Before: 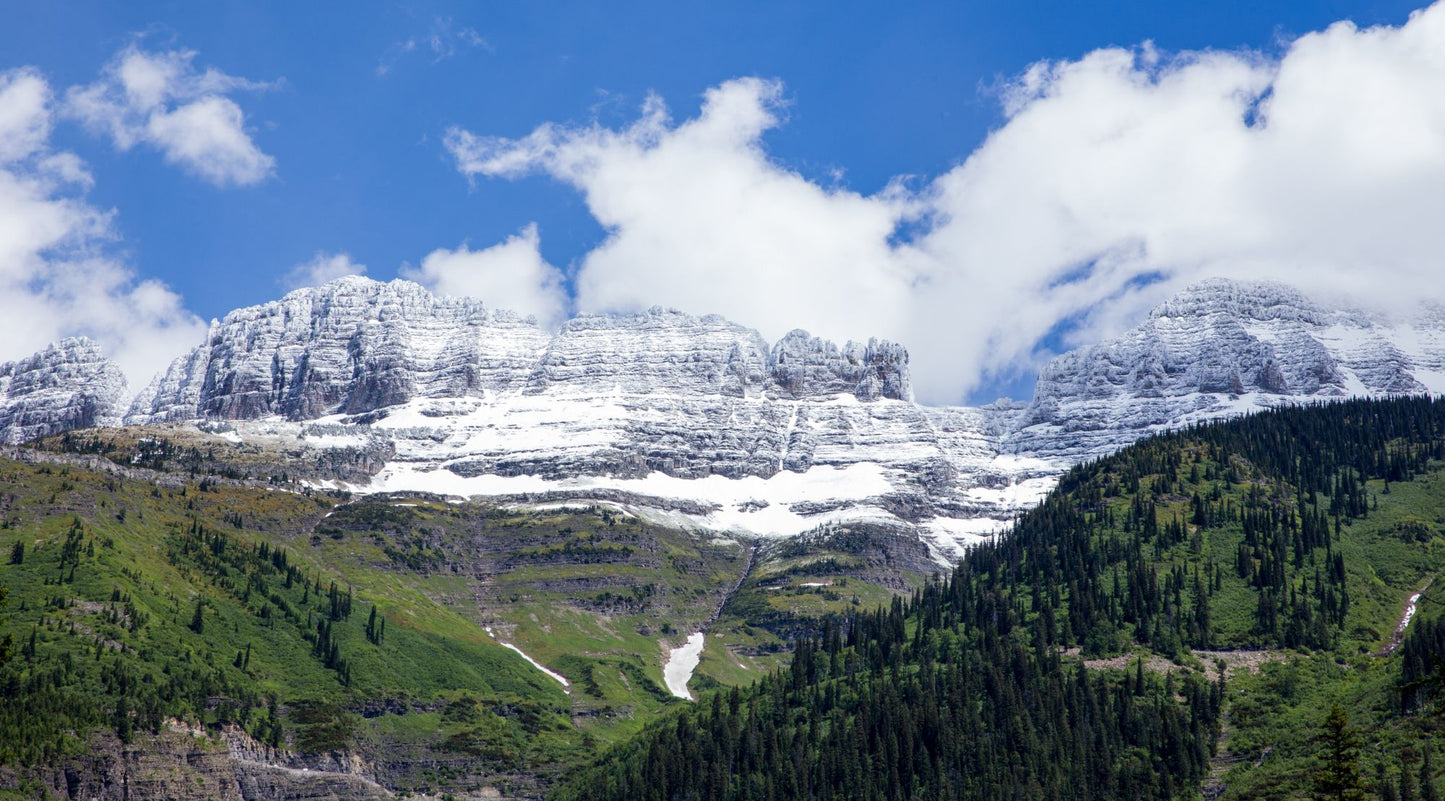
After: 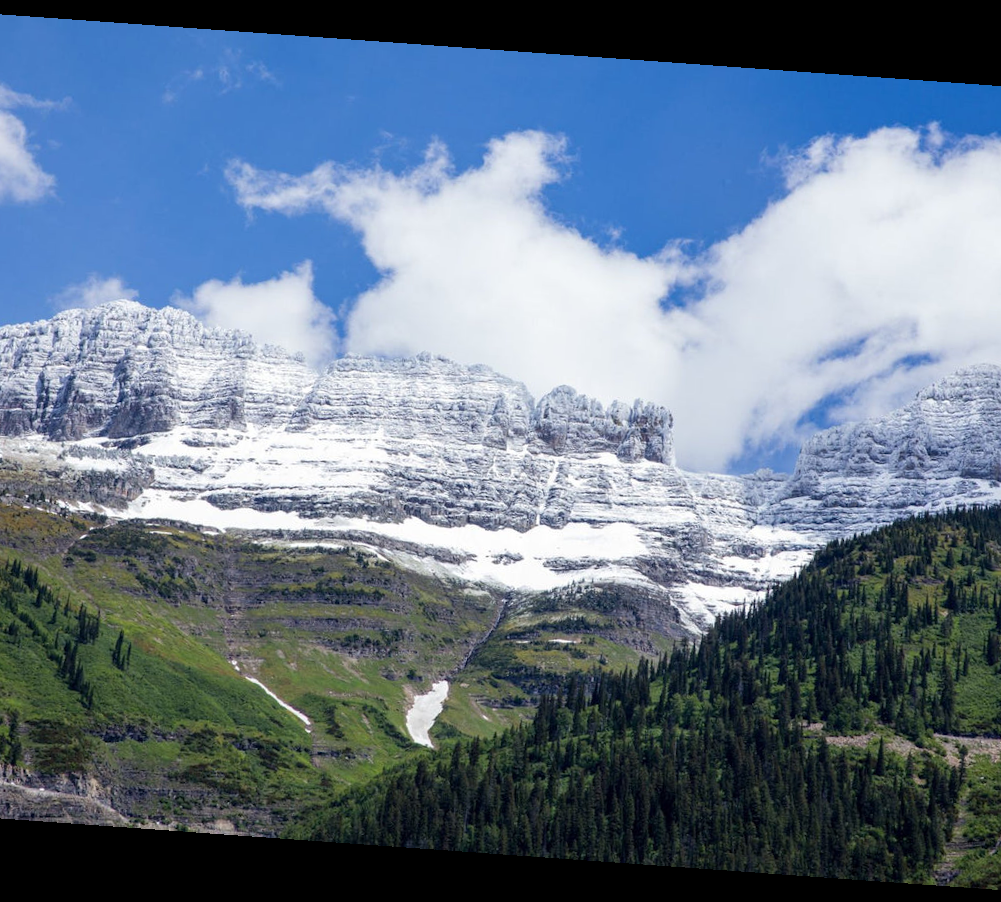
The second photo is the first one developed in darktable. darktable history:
crop and rotate: left 17.732%, right 15.423%
rotate and perspective: rotation 4.1°, automatic cropping off
